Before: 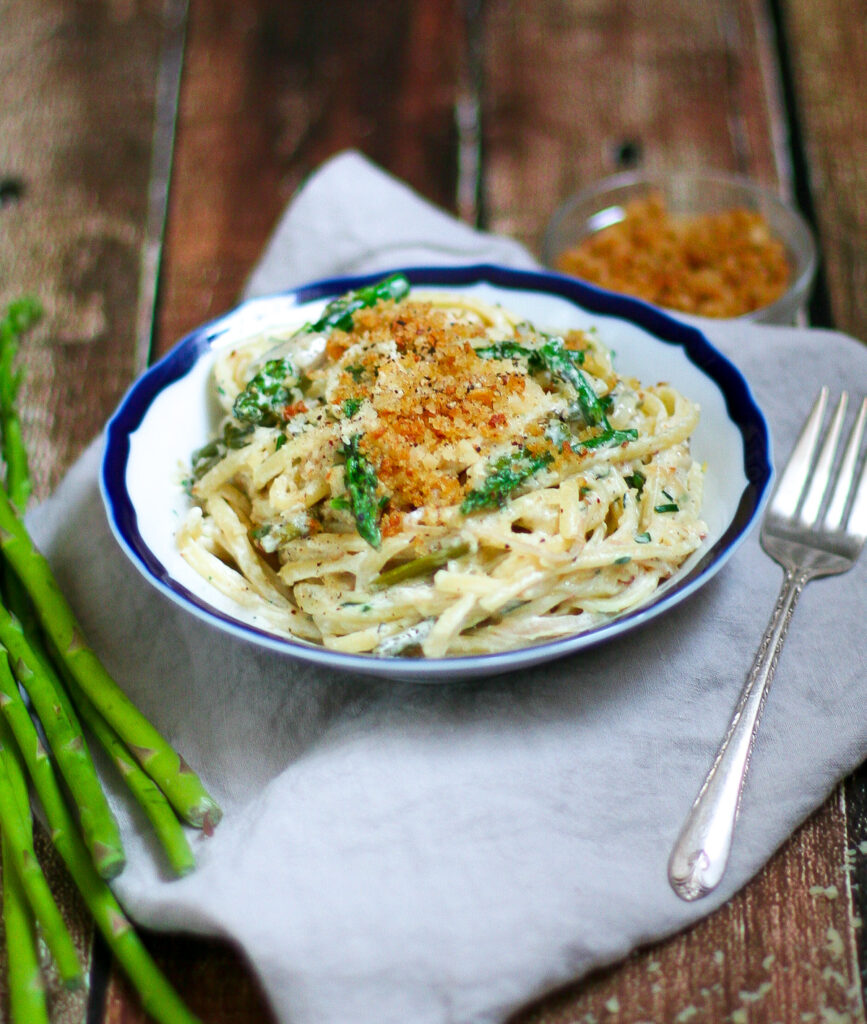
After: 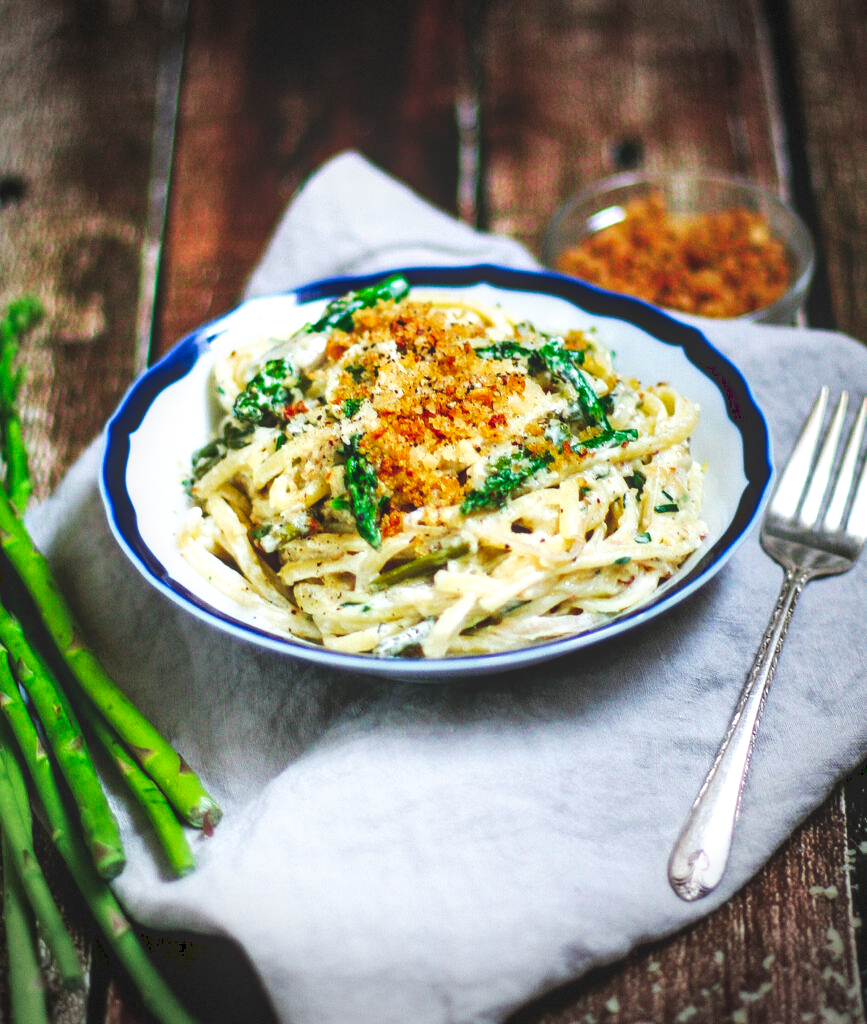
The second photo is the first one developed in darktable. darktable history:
vignetting: width/height ratio 1.099, dithering 8-bit output
local contrast: detail 130%
tone curve: curves: ch0 [(0, 0) (0.003, 0.147) (0.011, 0.147) (0.025, 0.147) (0.044, 0.147) (0.069, 0.147) (0.1, 0.15) (0.136, 0.158) (0.177, 0.174) (0.224, 0.198) (0.277, 0.241) (0.335, 0.292) (0.399, 0.361) (0.468, 0.452) (0.543, 0.568) (0.623, 0.679) (0.709, 0.793) (0.801, 0.886) (0.898, 0.966) (1, 1)], preserve colors none
